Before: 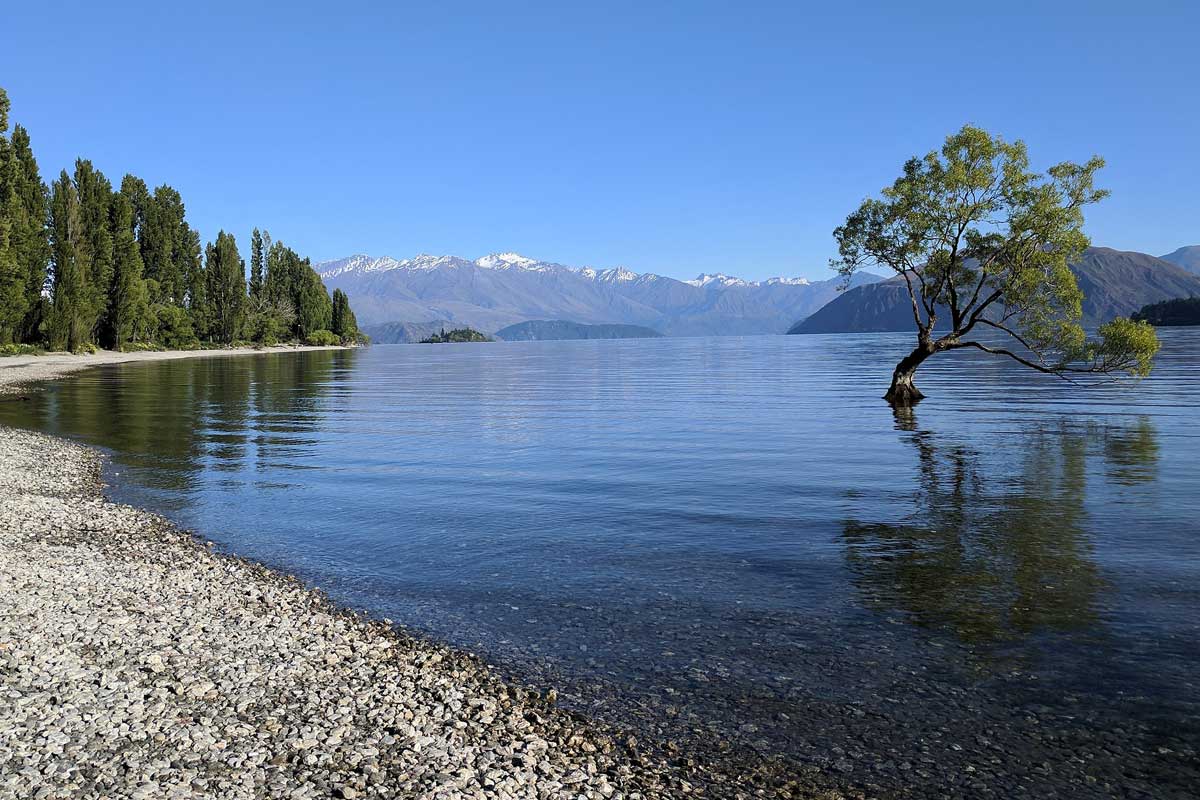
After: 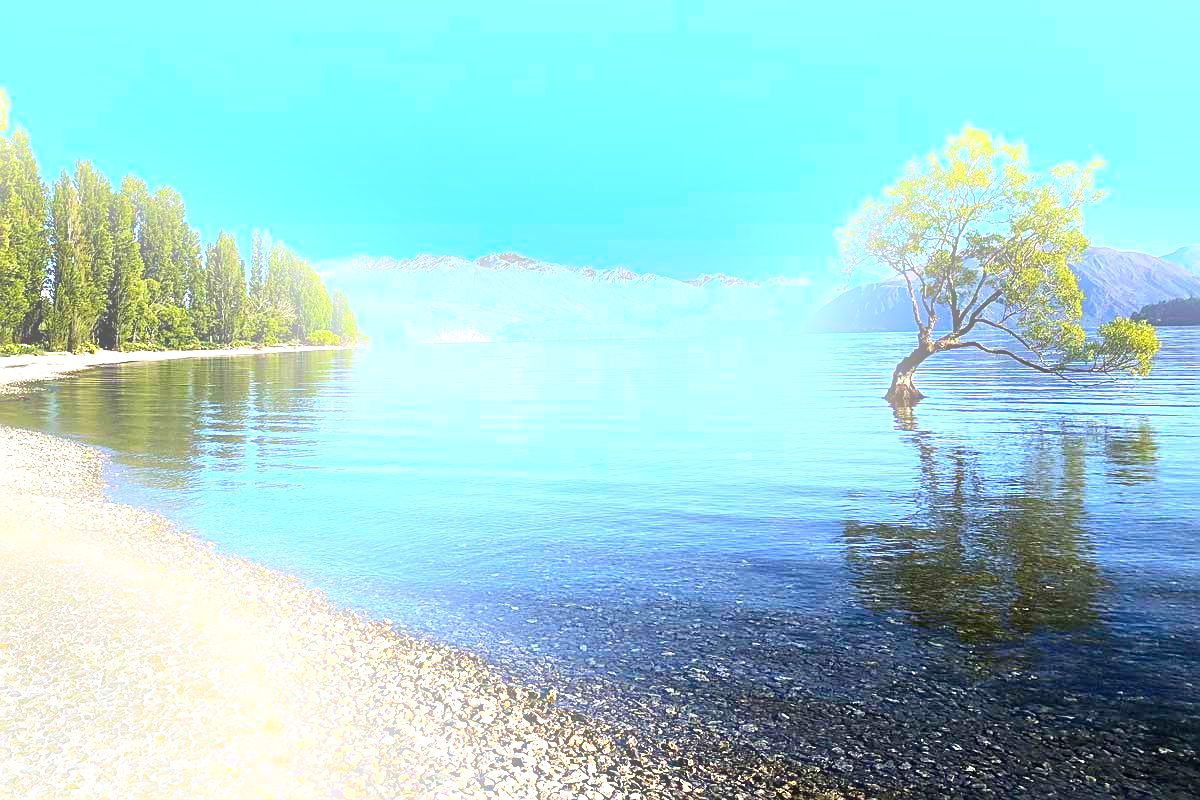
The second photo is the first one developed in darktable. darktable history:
contrast brightness saturation: contrast 0.12, brightness -0.12, saturation 0.2
sharpen: on, module defaults
bloom: on, module defaults
exposure: black level correction 0, exposure 1.741 EV, compensate exposure bias true, compensate highlight preservation false
